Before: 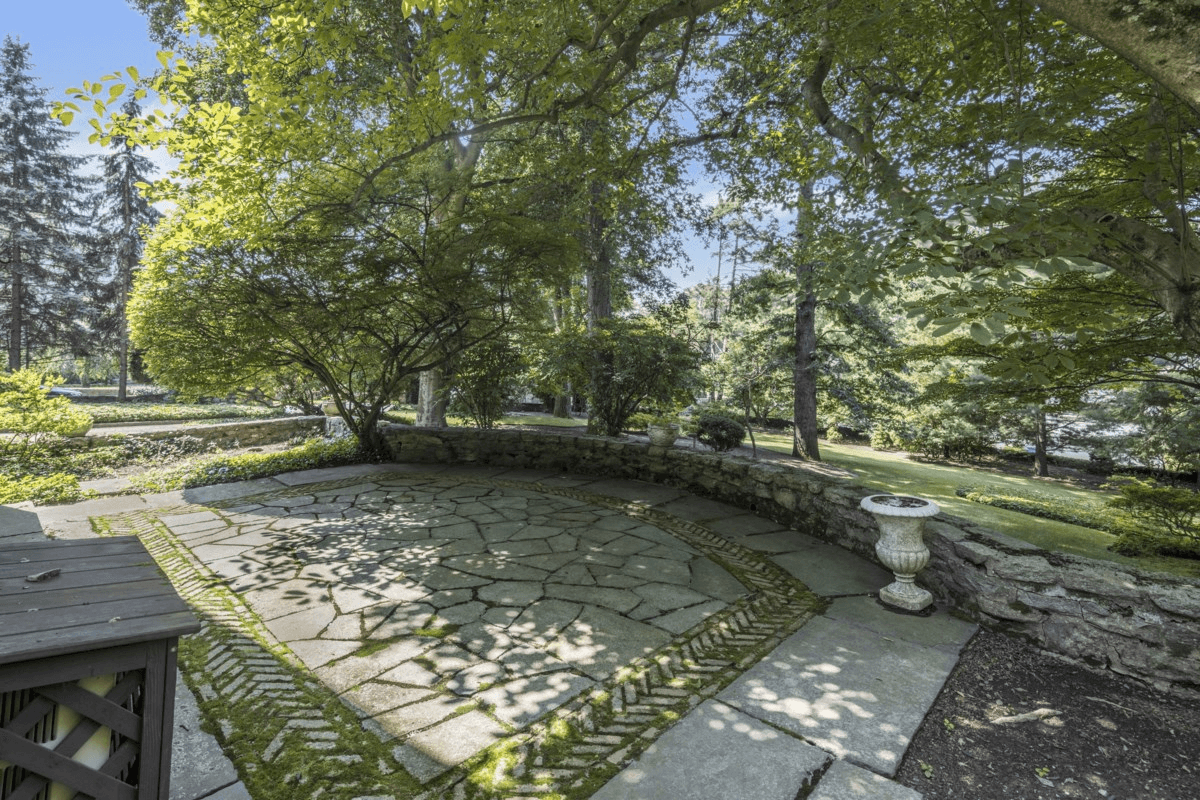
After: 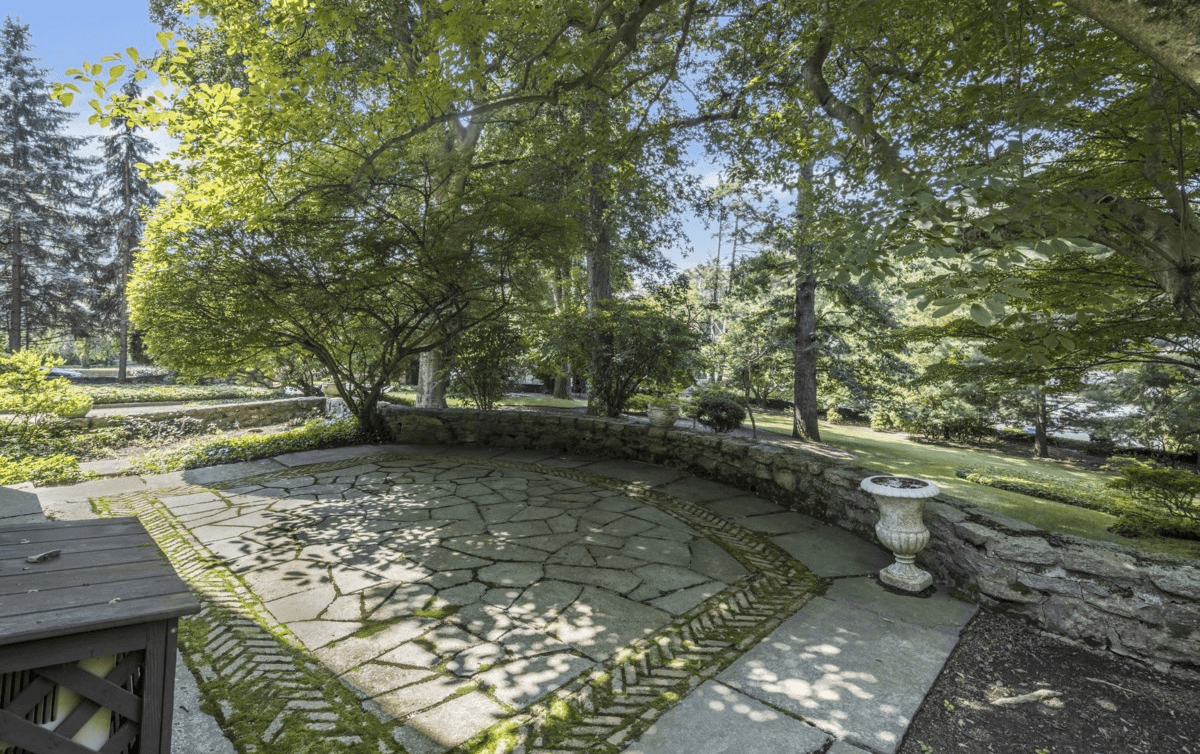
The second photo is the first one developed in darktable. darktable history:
crop and rotate: top 2.54%, bottom 3.103%
